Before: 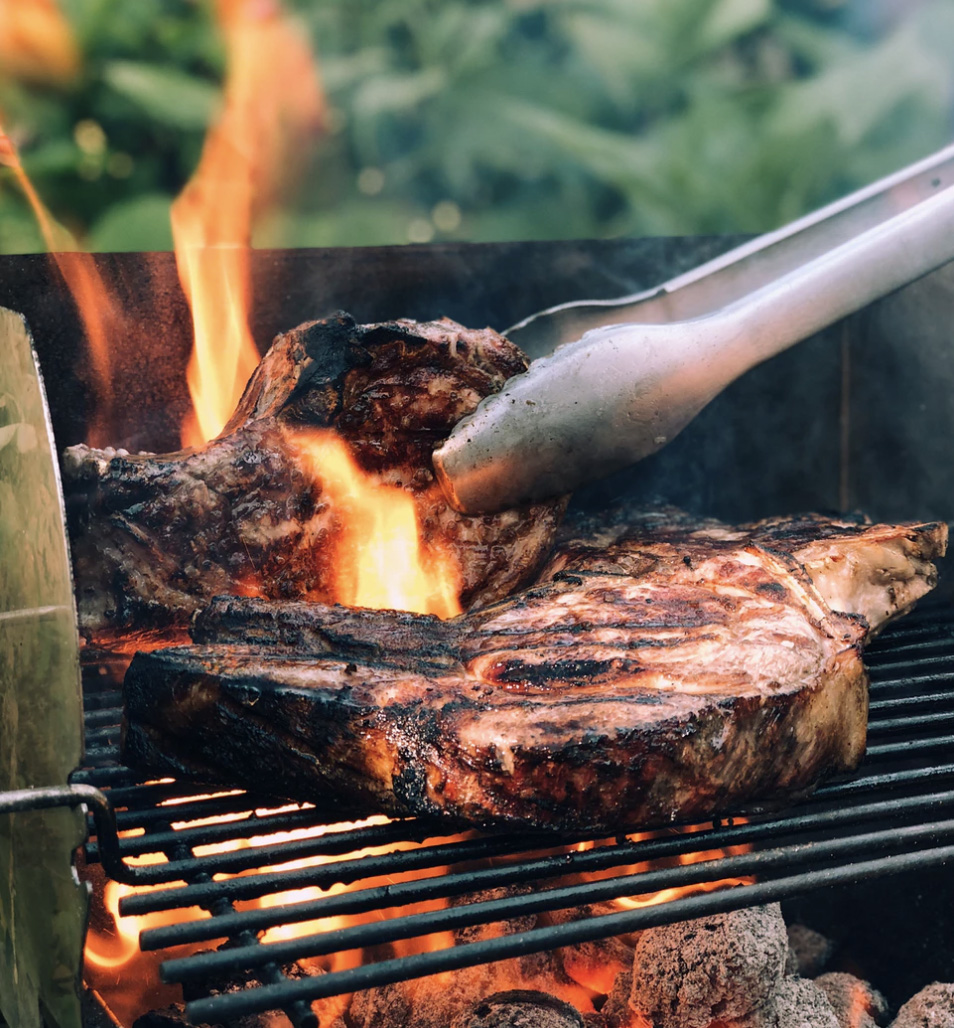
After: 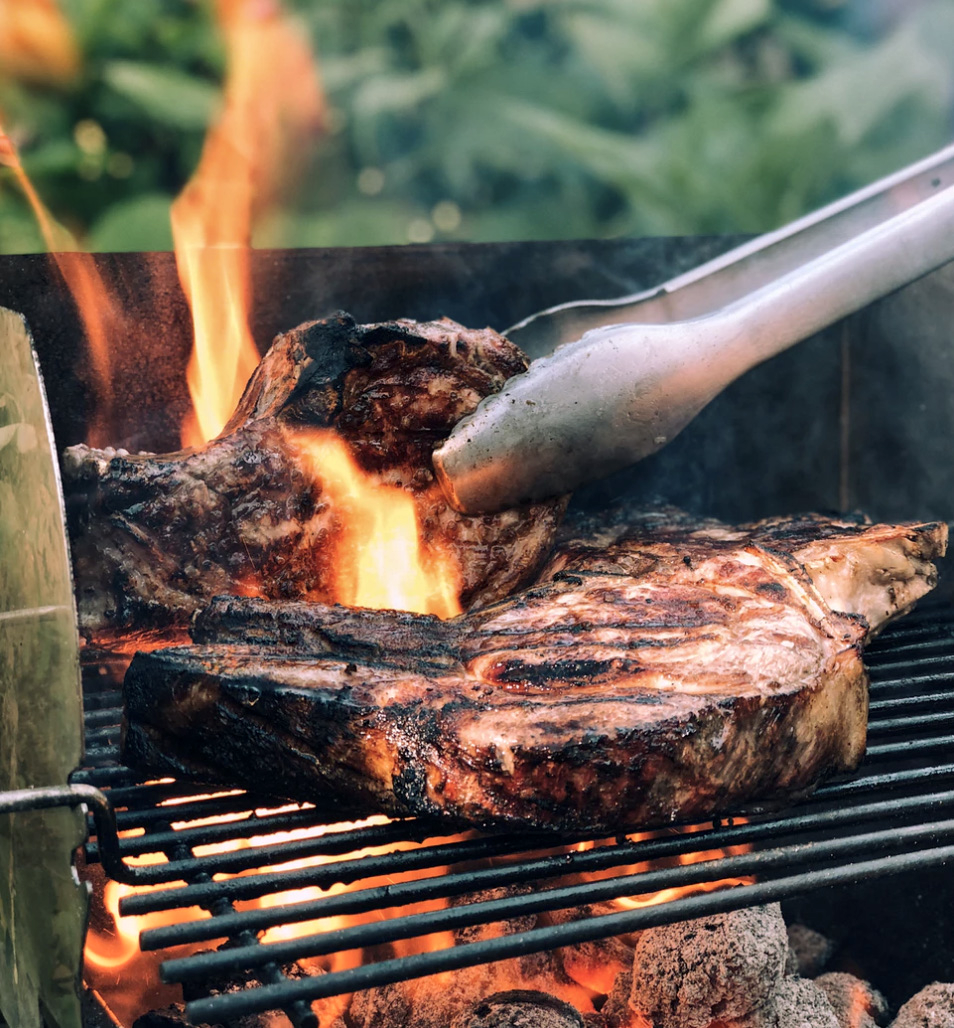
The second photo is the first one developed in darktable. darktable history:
shadows and highlights: radius 108.76, shadows 41.14, highlights -71.7, low approximation 0.01, soften with gaussian
local contrast: highlights 101%, shadows 100%, detail 120%, midtone range 0.2
